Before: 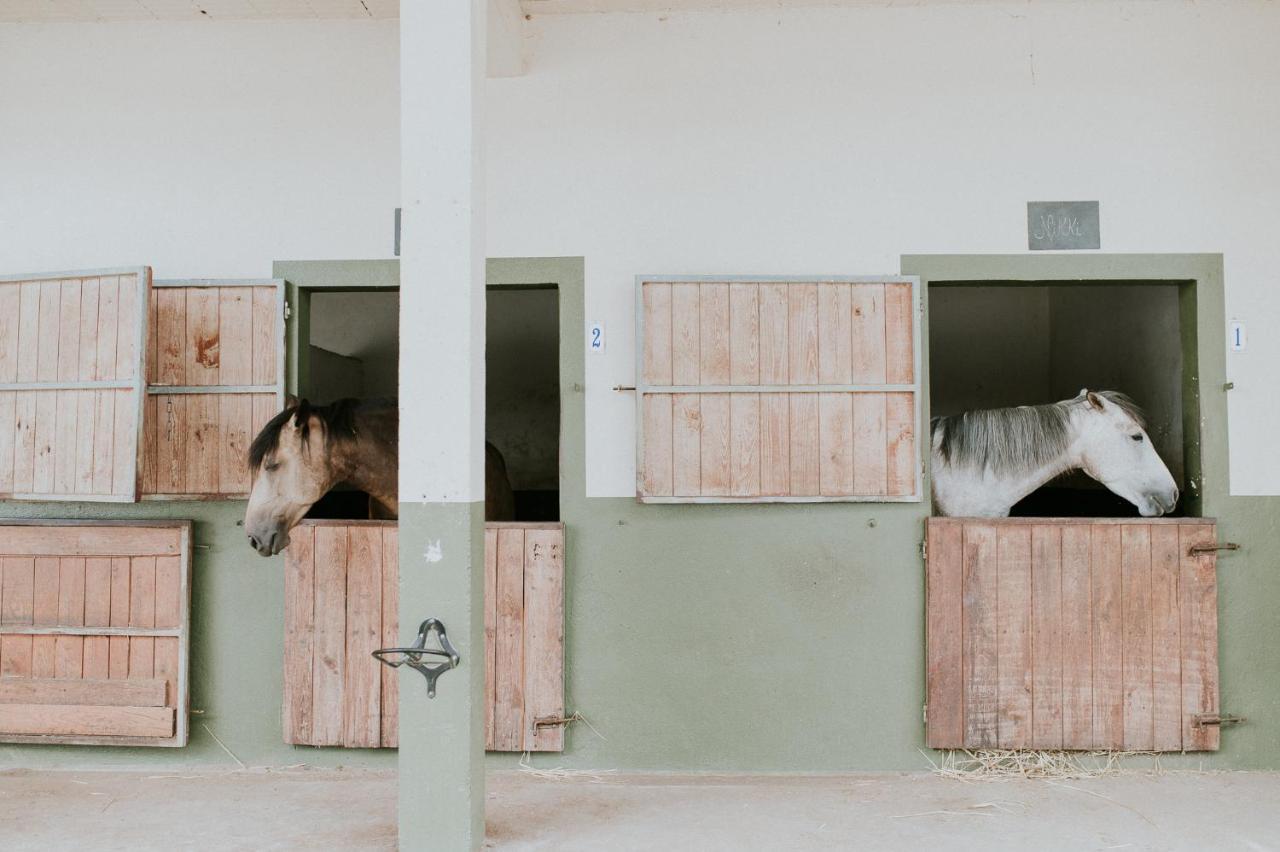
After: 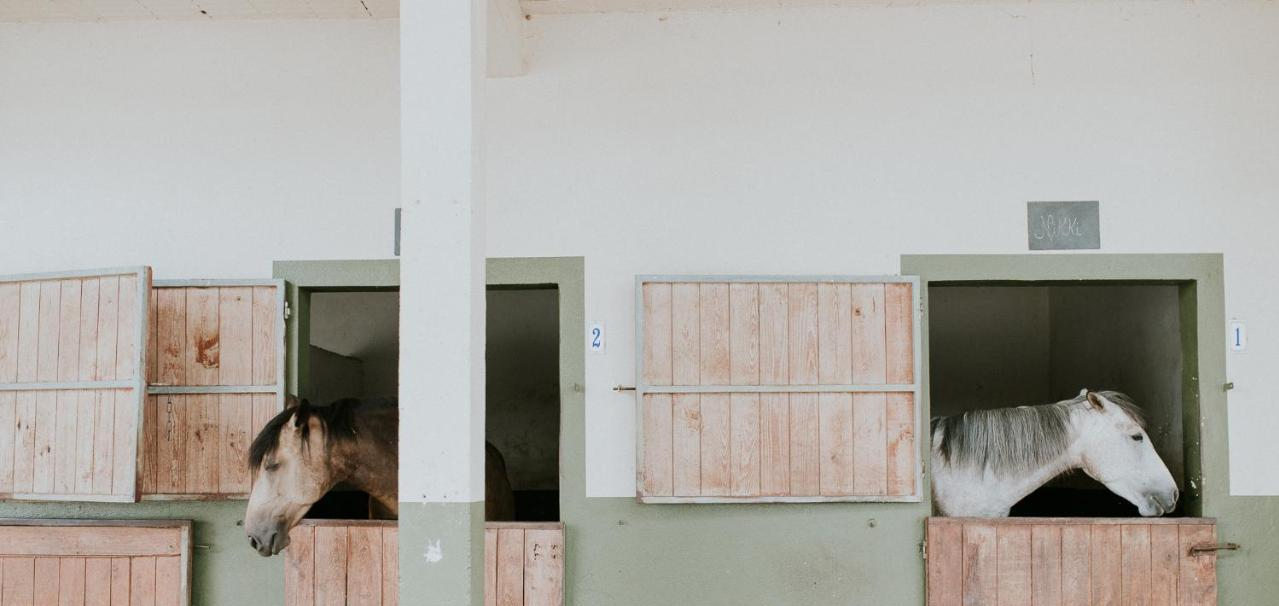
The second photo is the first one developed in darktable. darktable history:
crop: right 0.001%, bottom 28.777%
